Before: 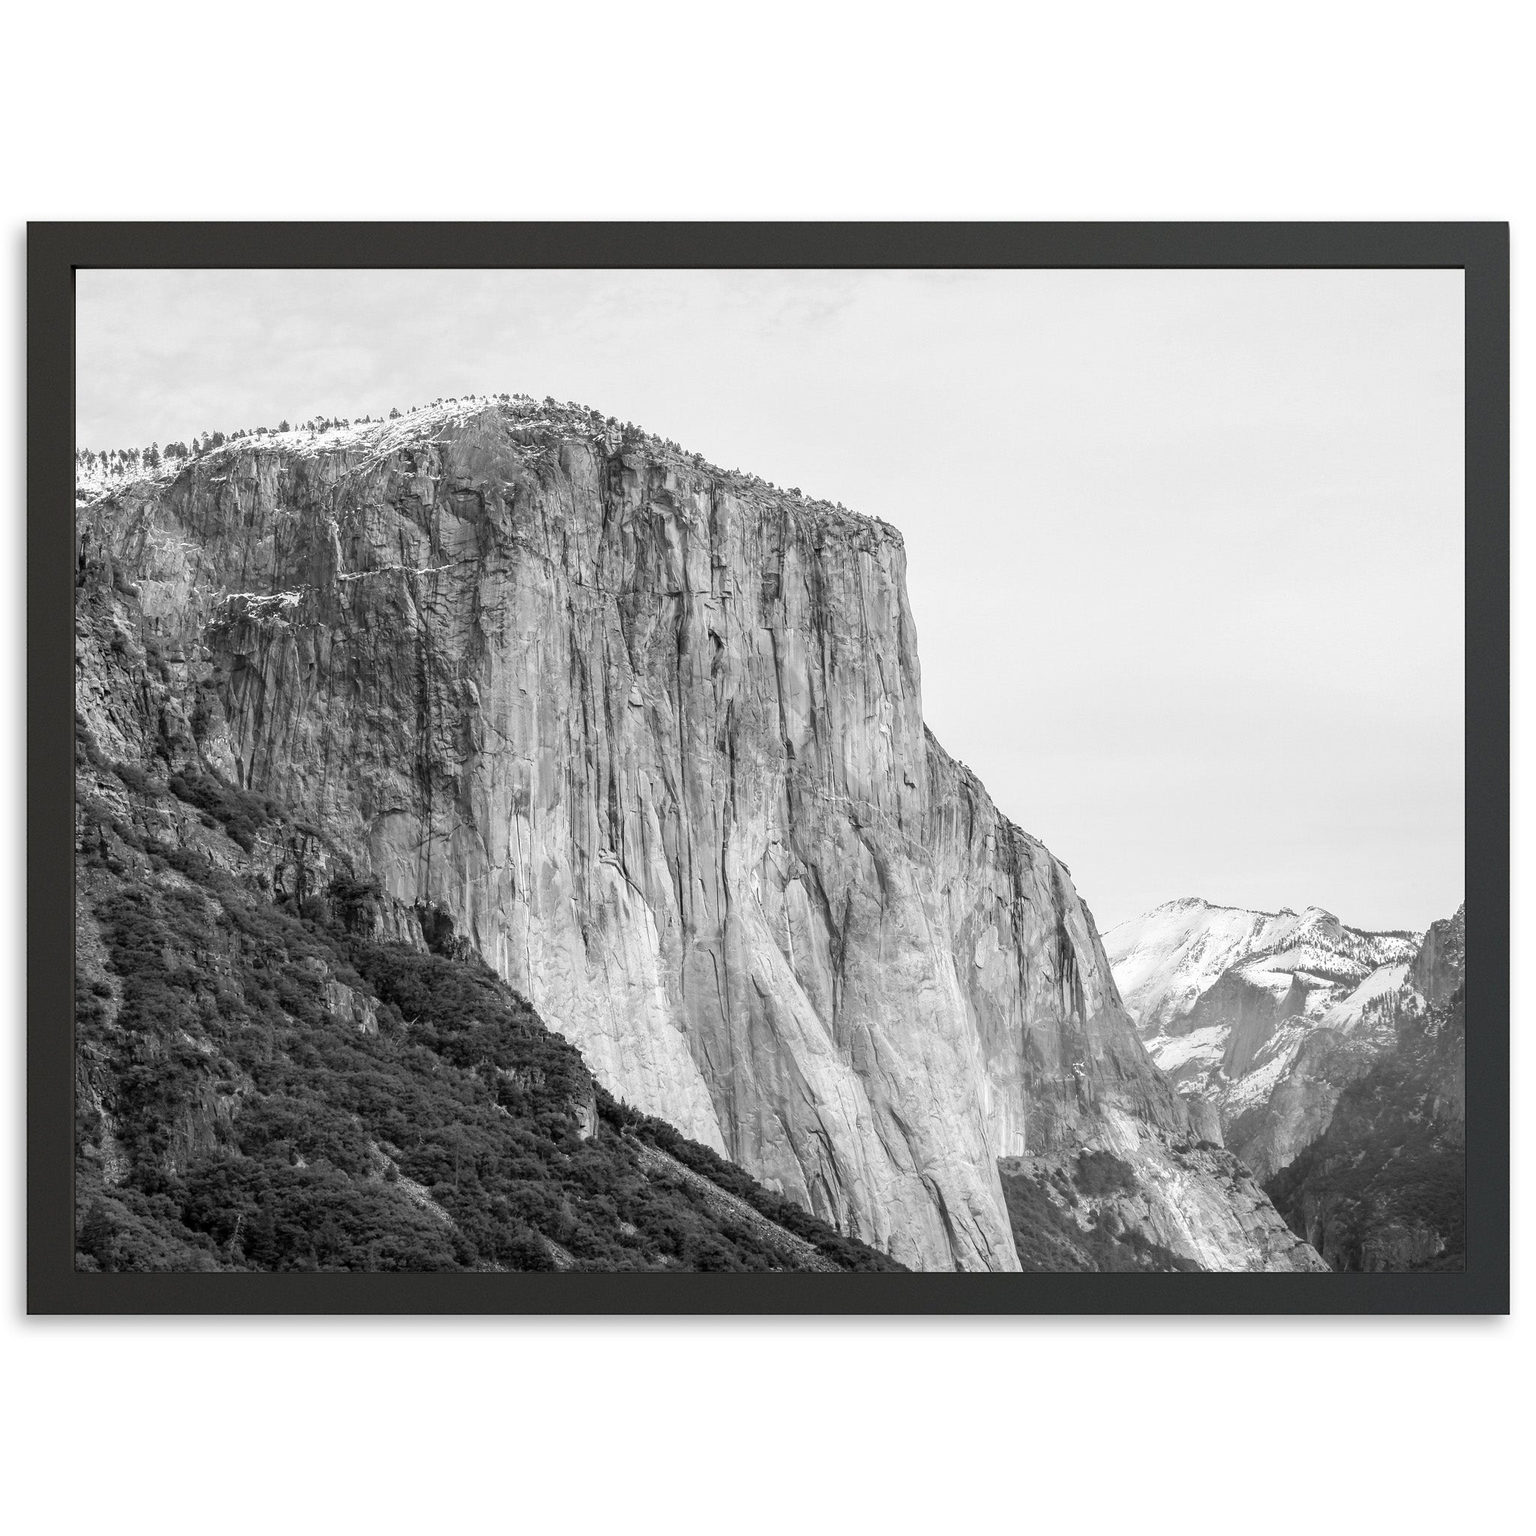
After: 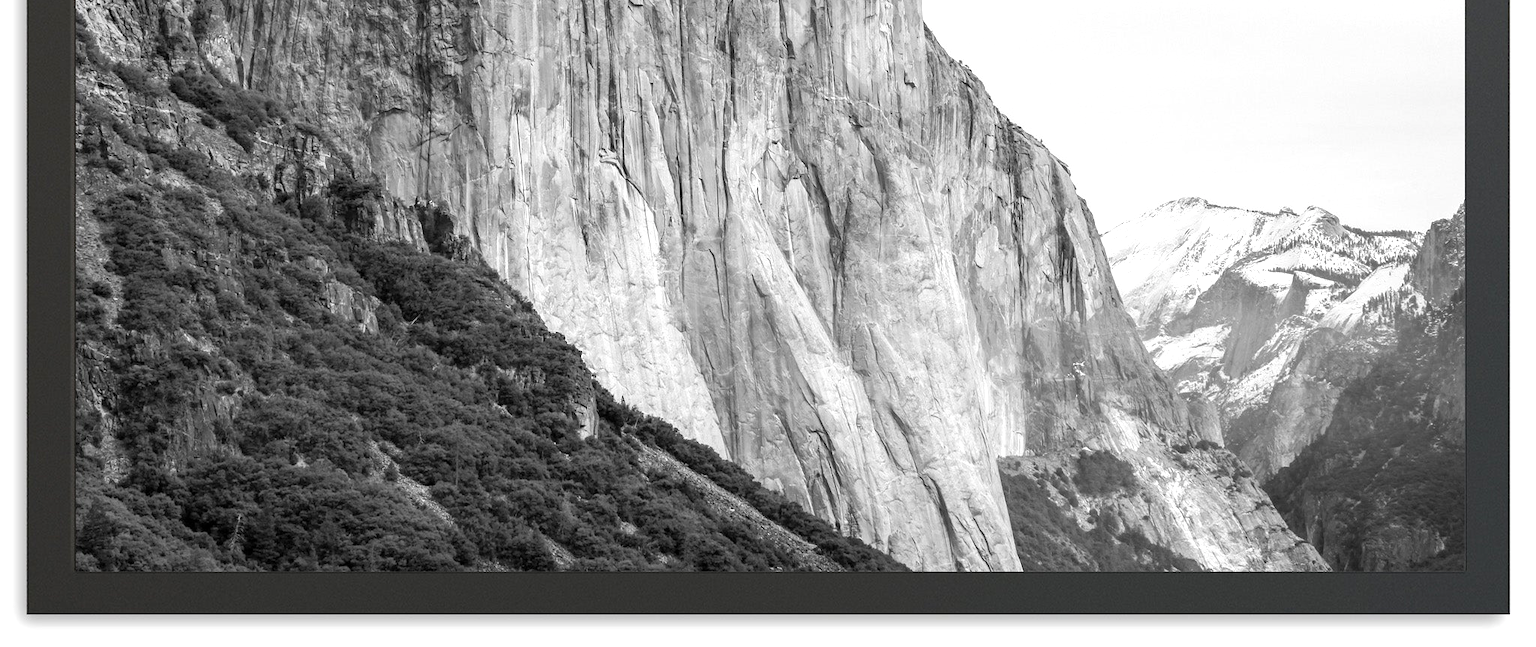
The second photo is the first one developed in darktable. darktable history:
exposure: exposure 0.299 EV, compensate highlight preservation false
crop: top 45.64%, bottom 12.173%
